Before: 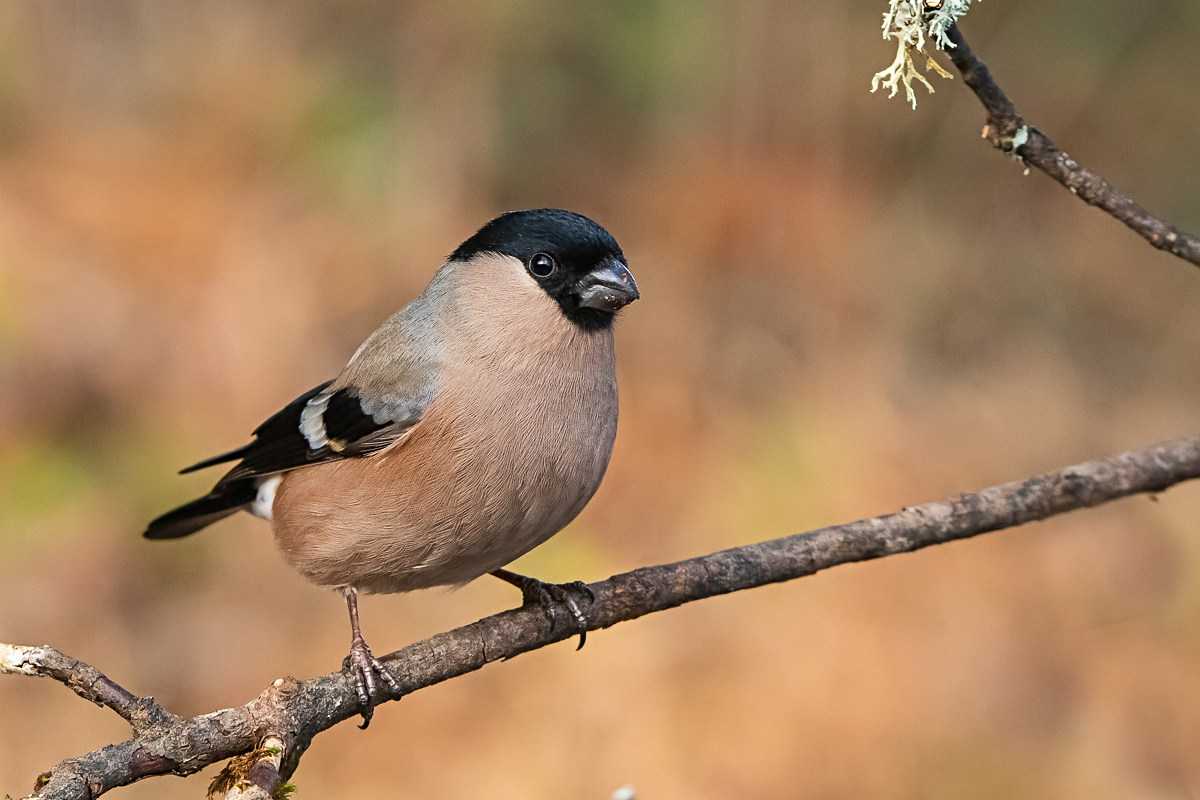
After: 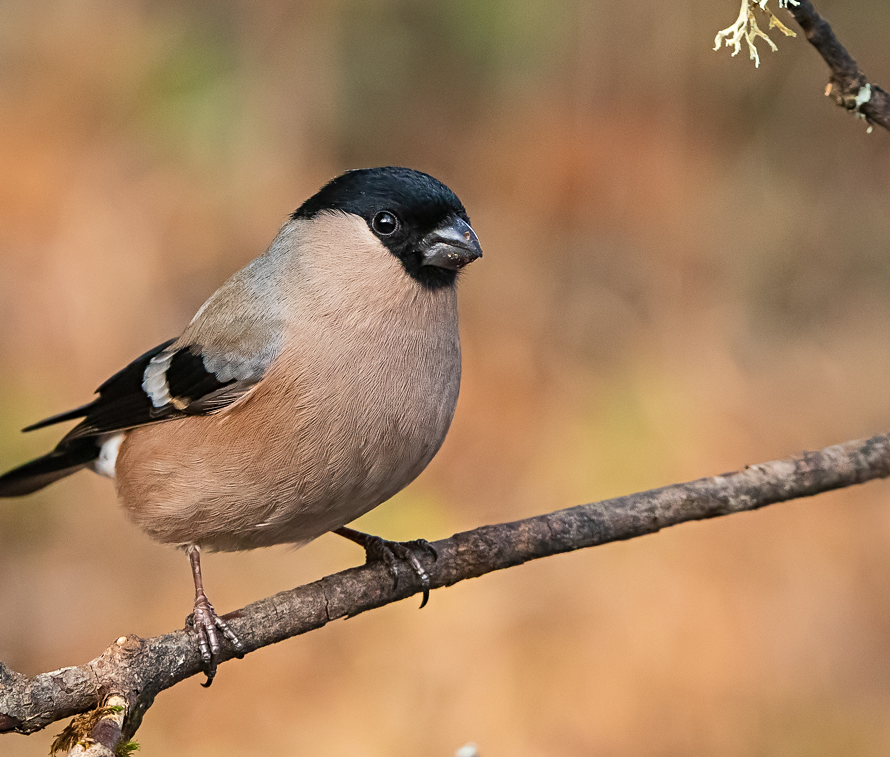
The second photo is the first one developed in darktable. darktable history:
crop and rotate: left 13.15%, top 5.251%, right 12.609%
